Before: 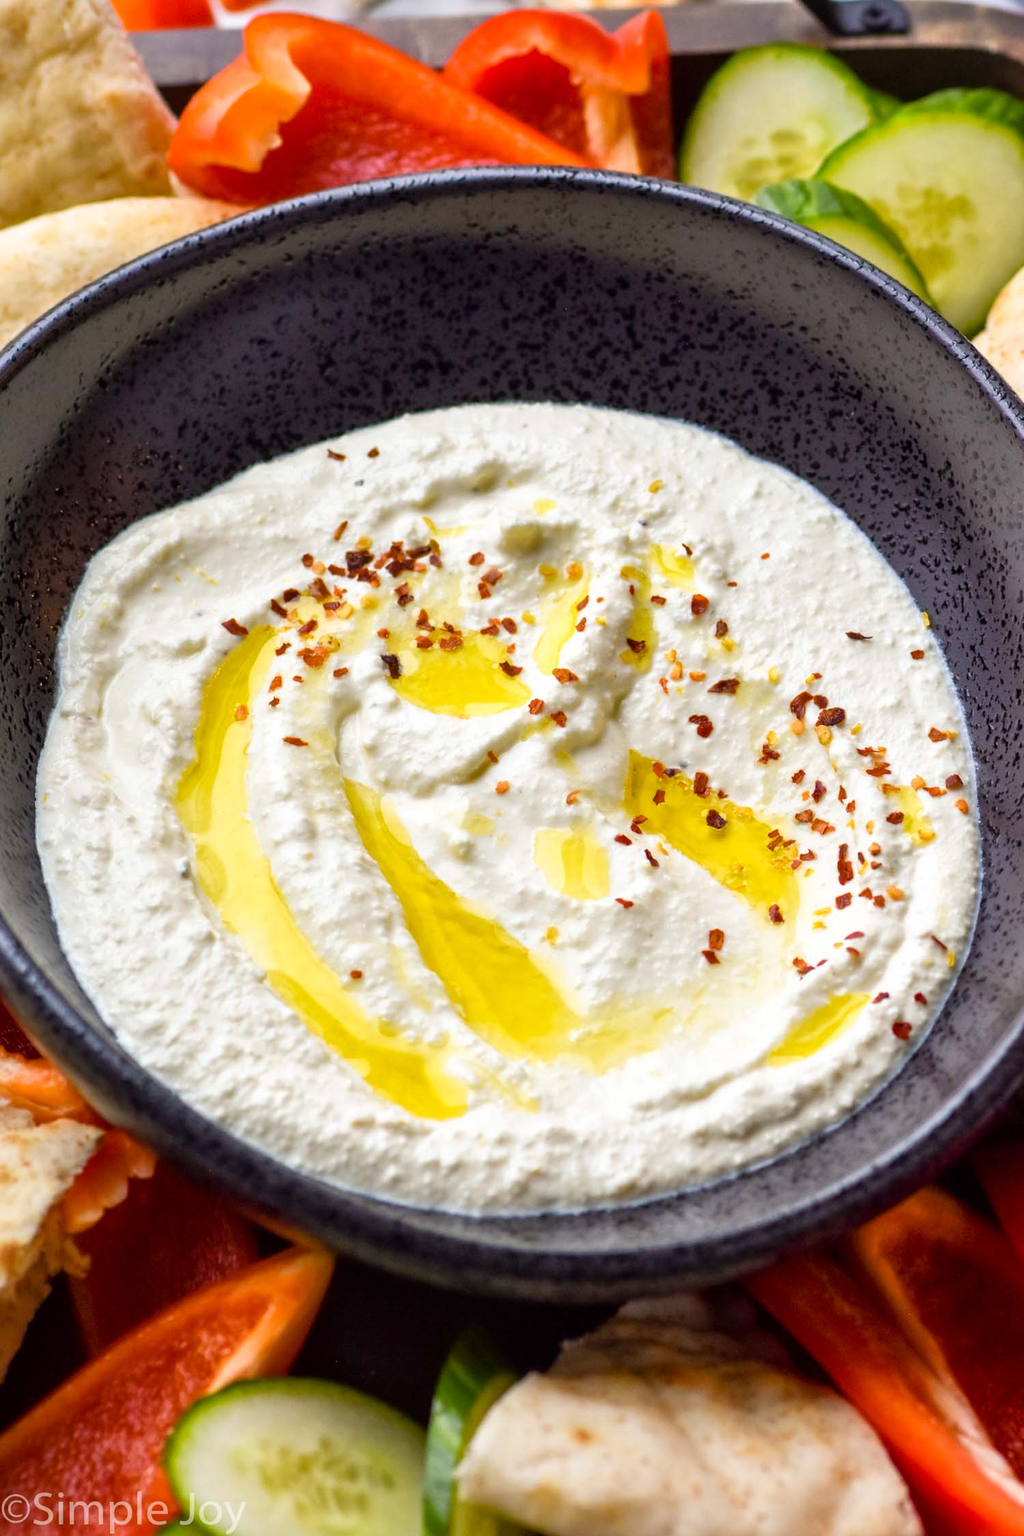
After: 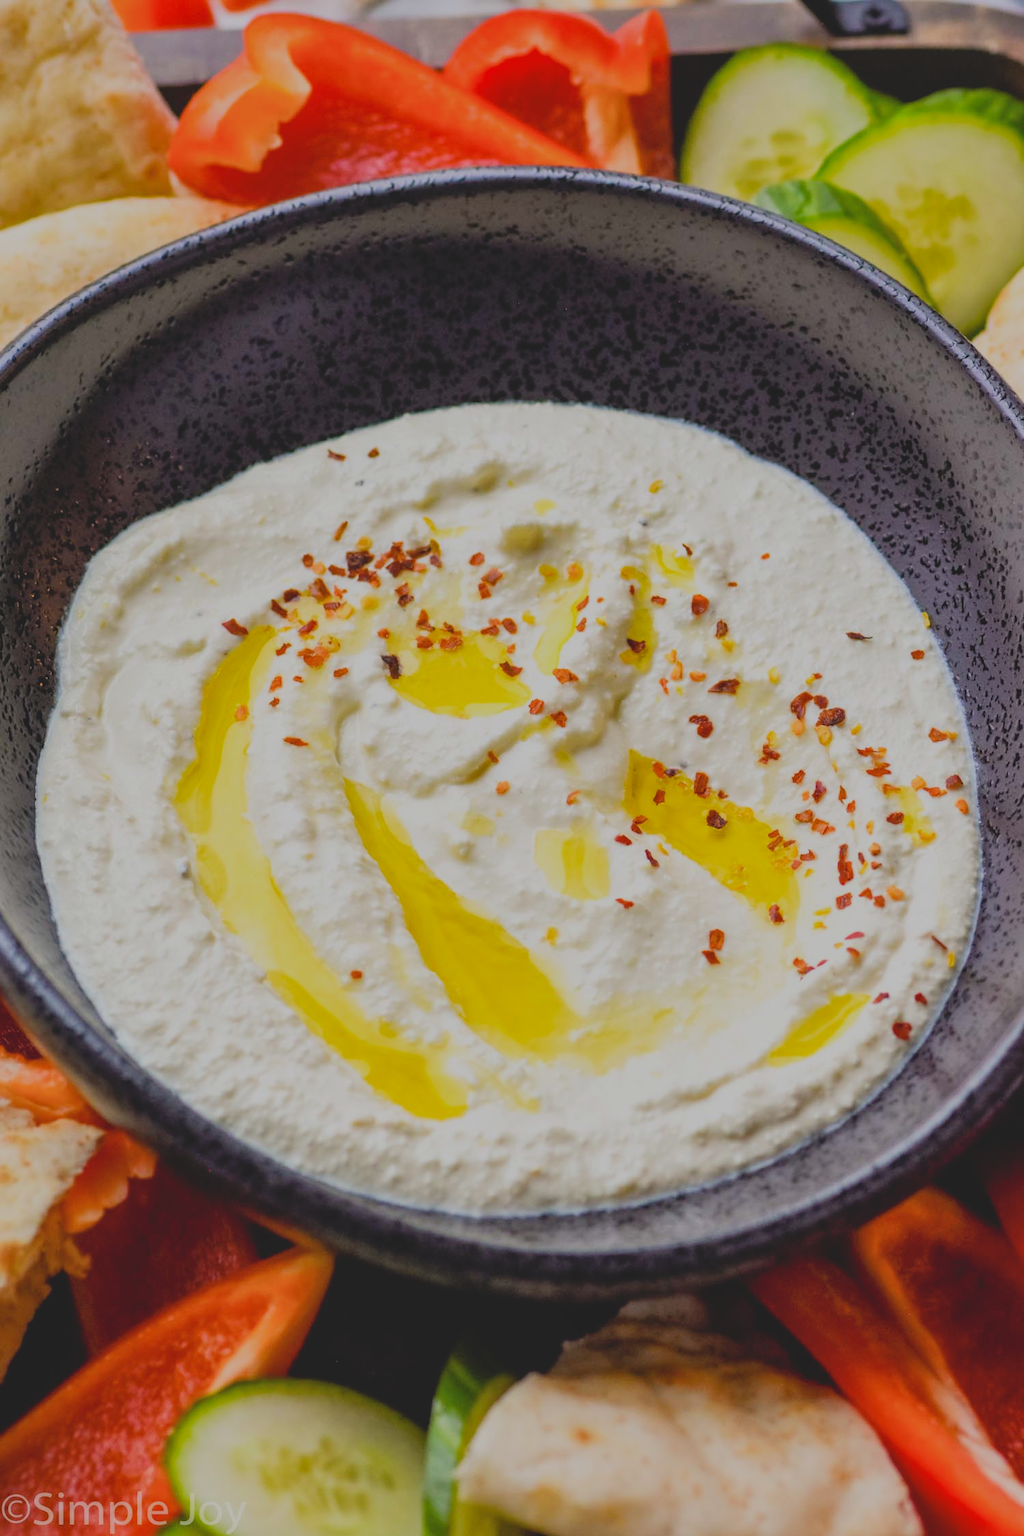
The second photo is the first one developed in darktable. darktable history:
contrast brightness saturation: contrast -0.276
local contrast: highlights 101%, shadows 100%, detail 119%, midtone range 0.2
filmic rgb: black relative exposure -7.65 EV, white relative exposure 4.56 EV, hardness 3.61, enable highlight reconstruction true
